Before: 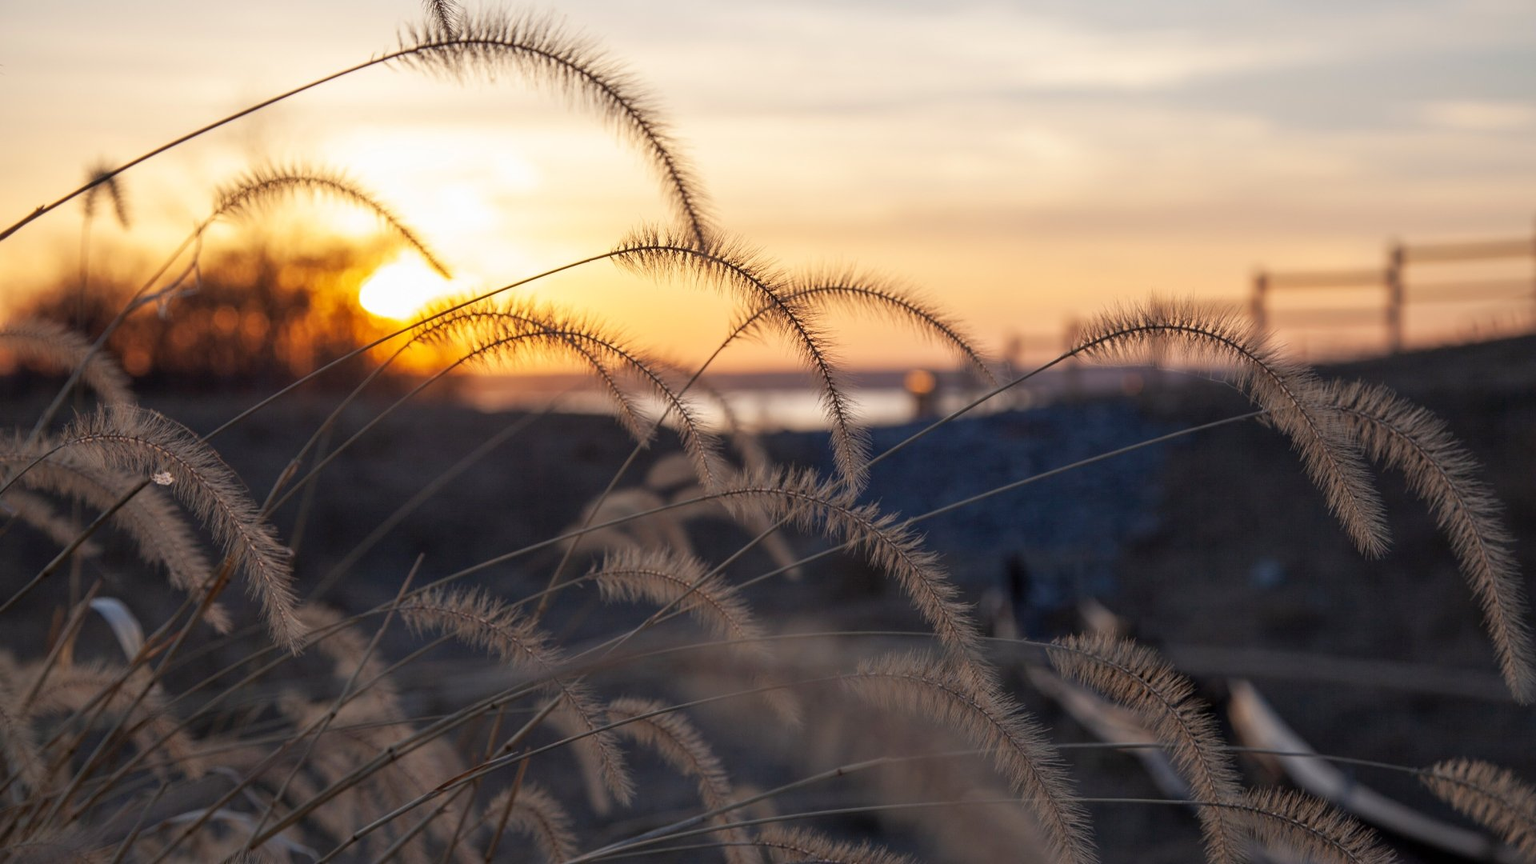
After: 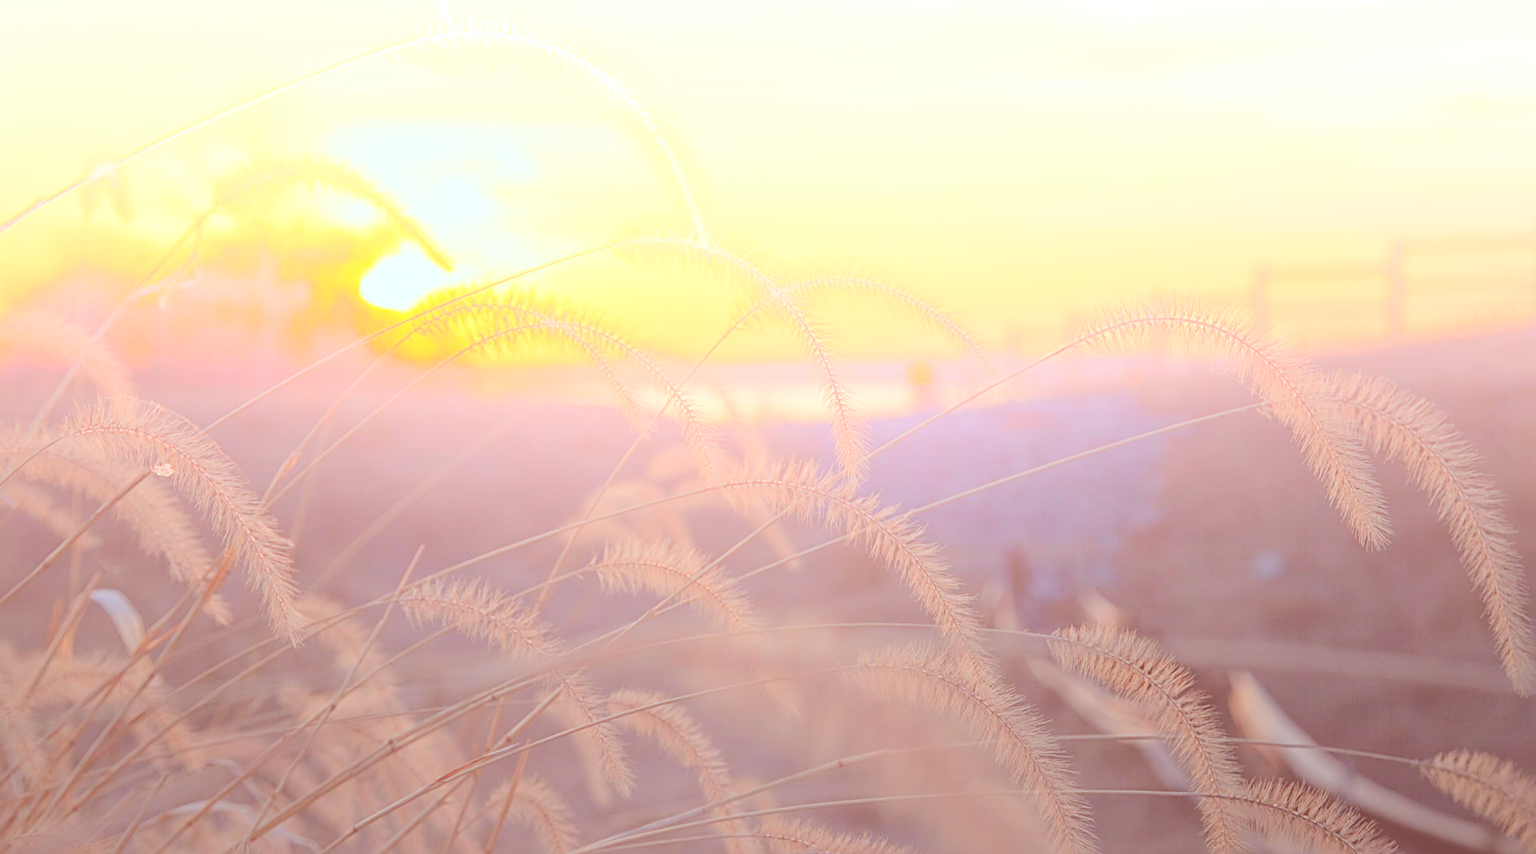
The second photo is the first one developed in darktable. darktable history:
sharpen: radius 2.676, amount 0.669
color correction: highlights a* -7.23, highlights b* -0.161, shadows a* 20.08, shadows b* 11.73
bloom: size 70%, threshold 25%, strength 70%
crop: top 1.049%, right 0.001%
shadows and highlights: shadows 43.06, highlights 6.94
